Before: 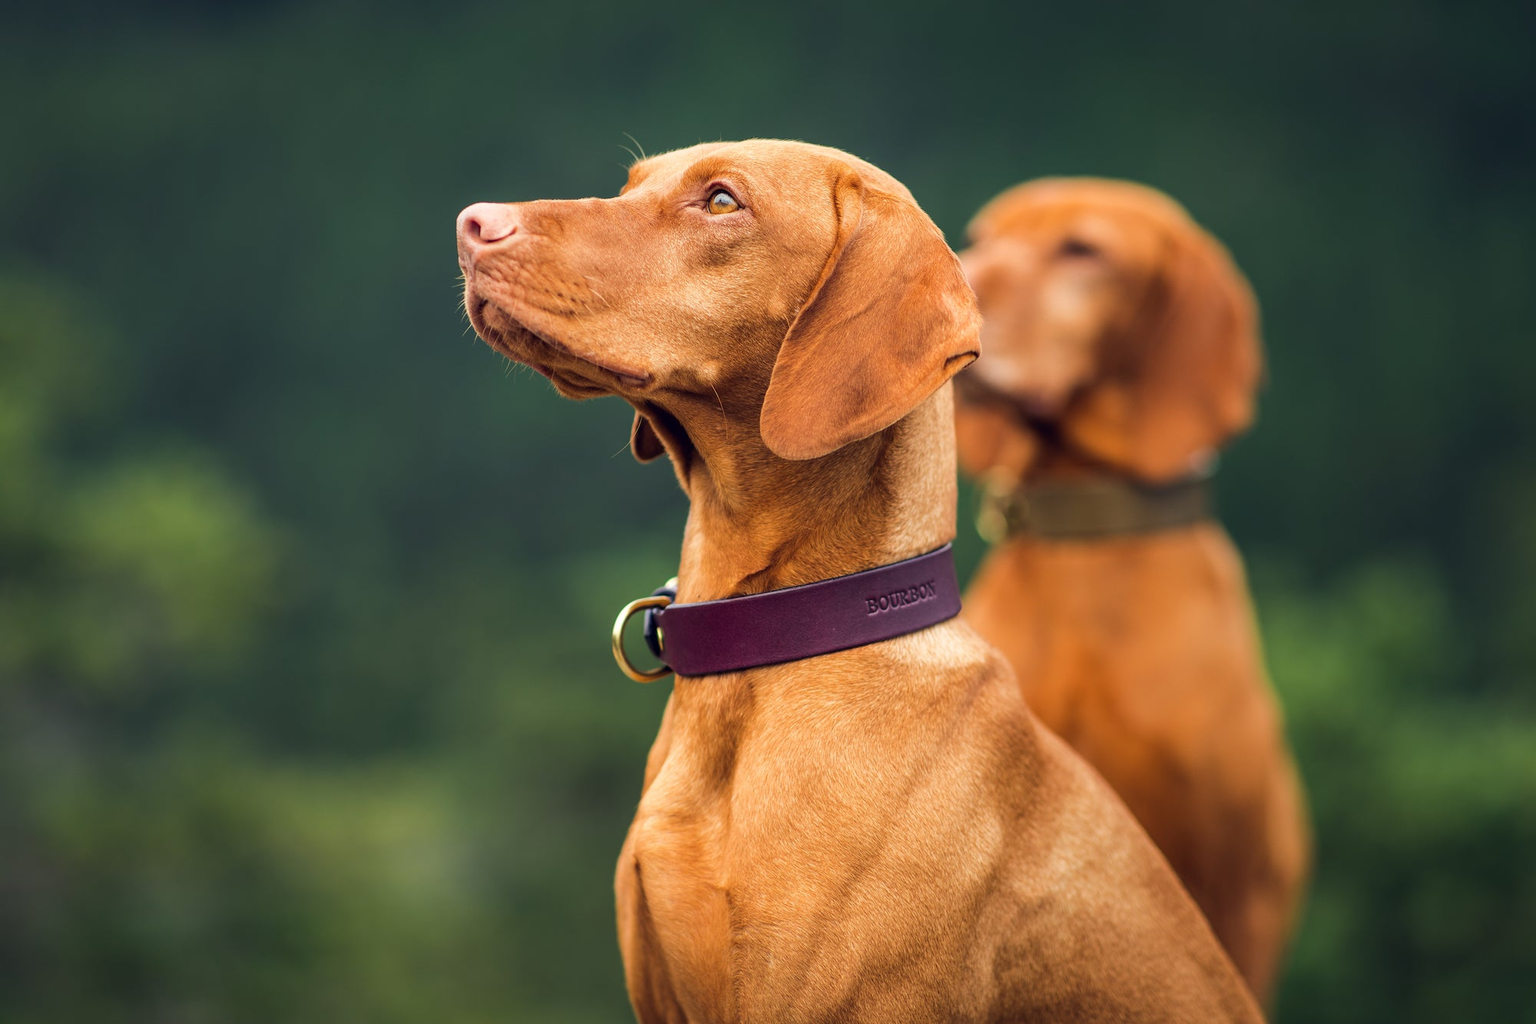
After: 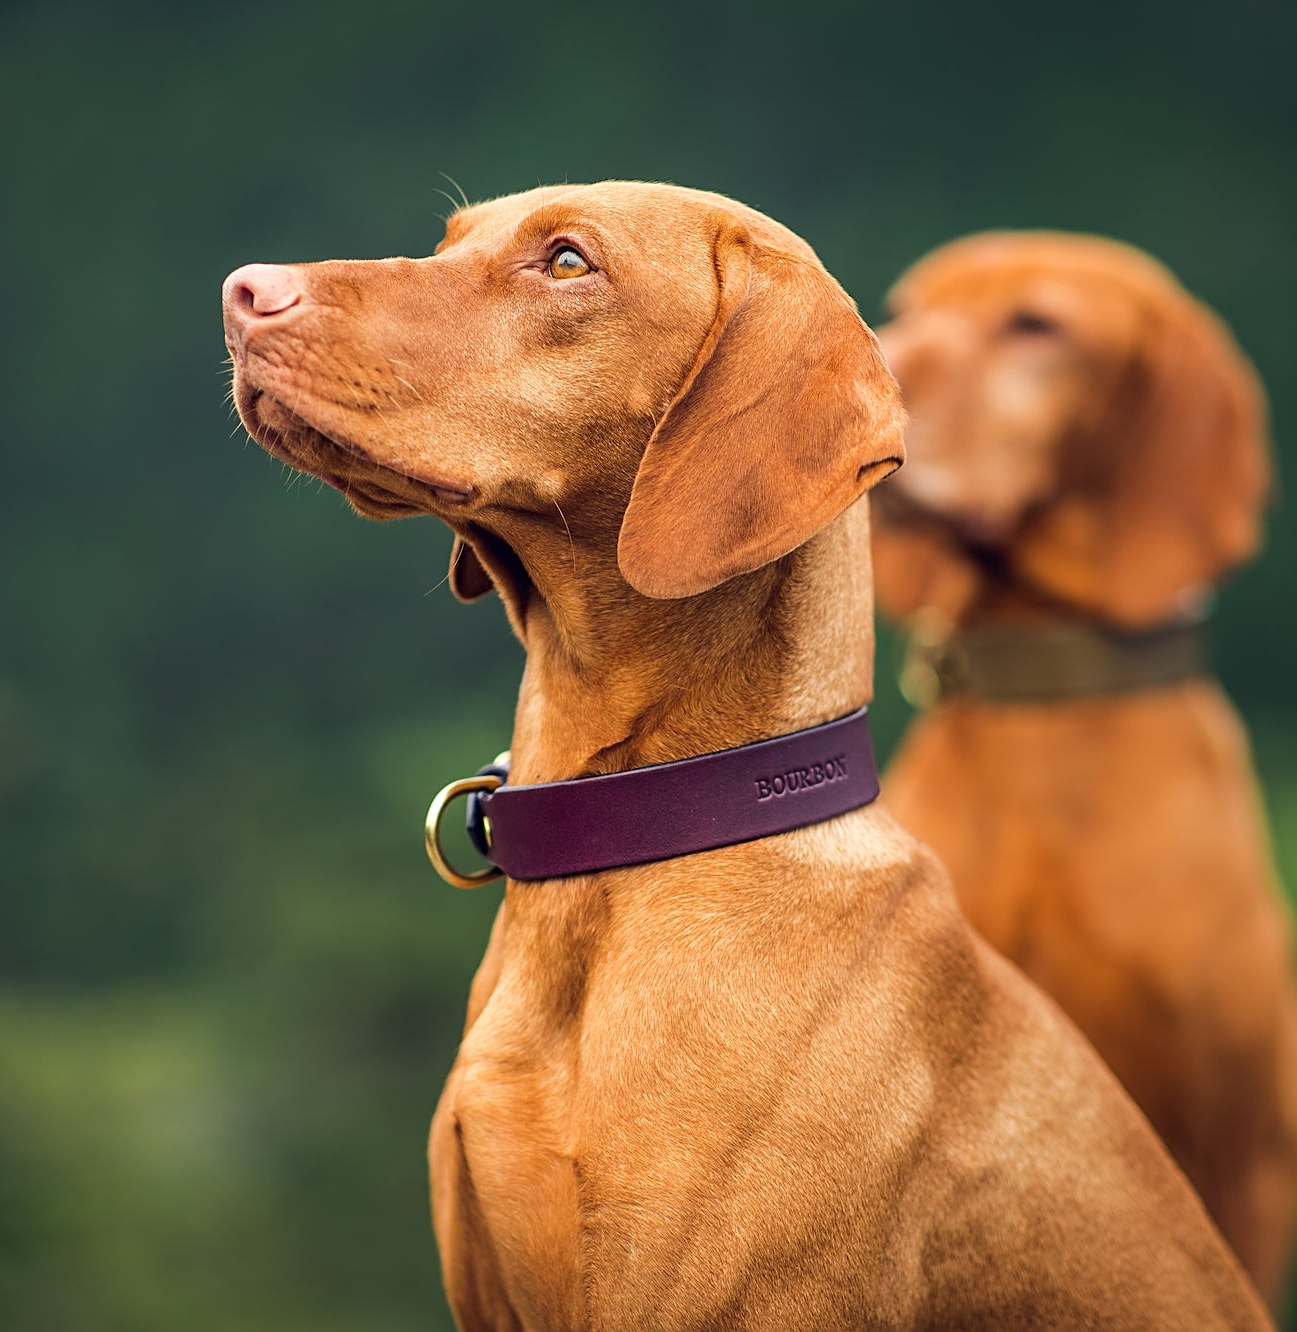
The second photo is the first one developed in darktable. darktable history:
crop and rotate: left 18.609%, right 16.517%
sharpen: on, module defaults
